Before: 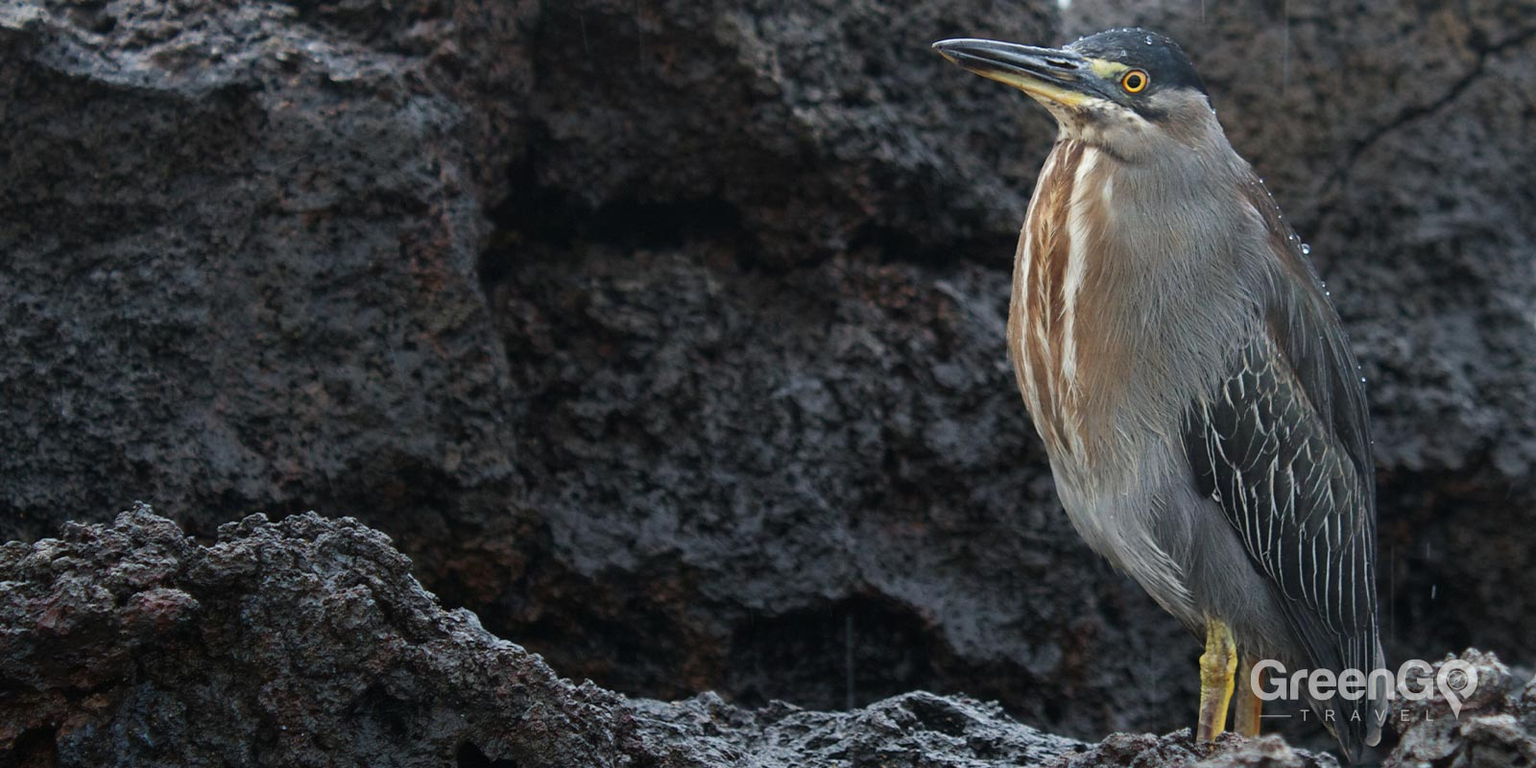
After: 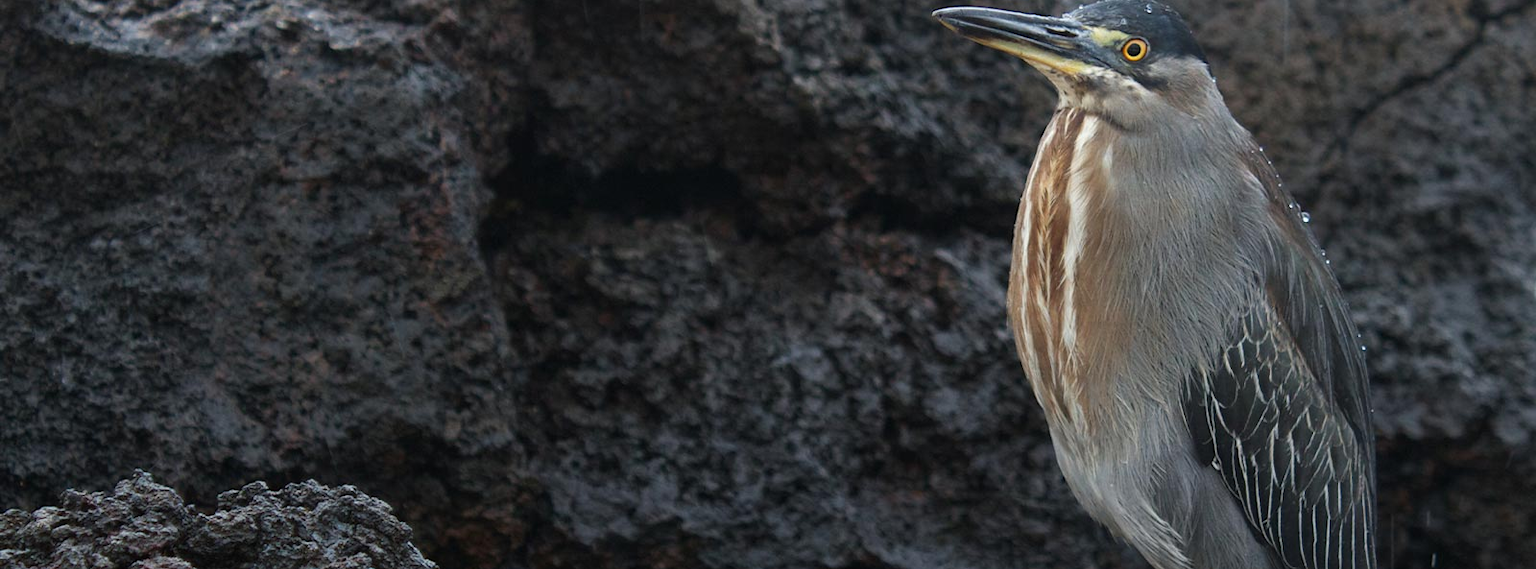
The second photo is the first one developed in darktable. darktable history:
tone equalizer: on, module defaults
crop: top 4.214%, bottom 21.601%
